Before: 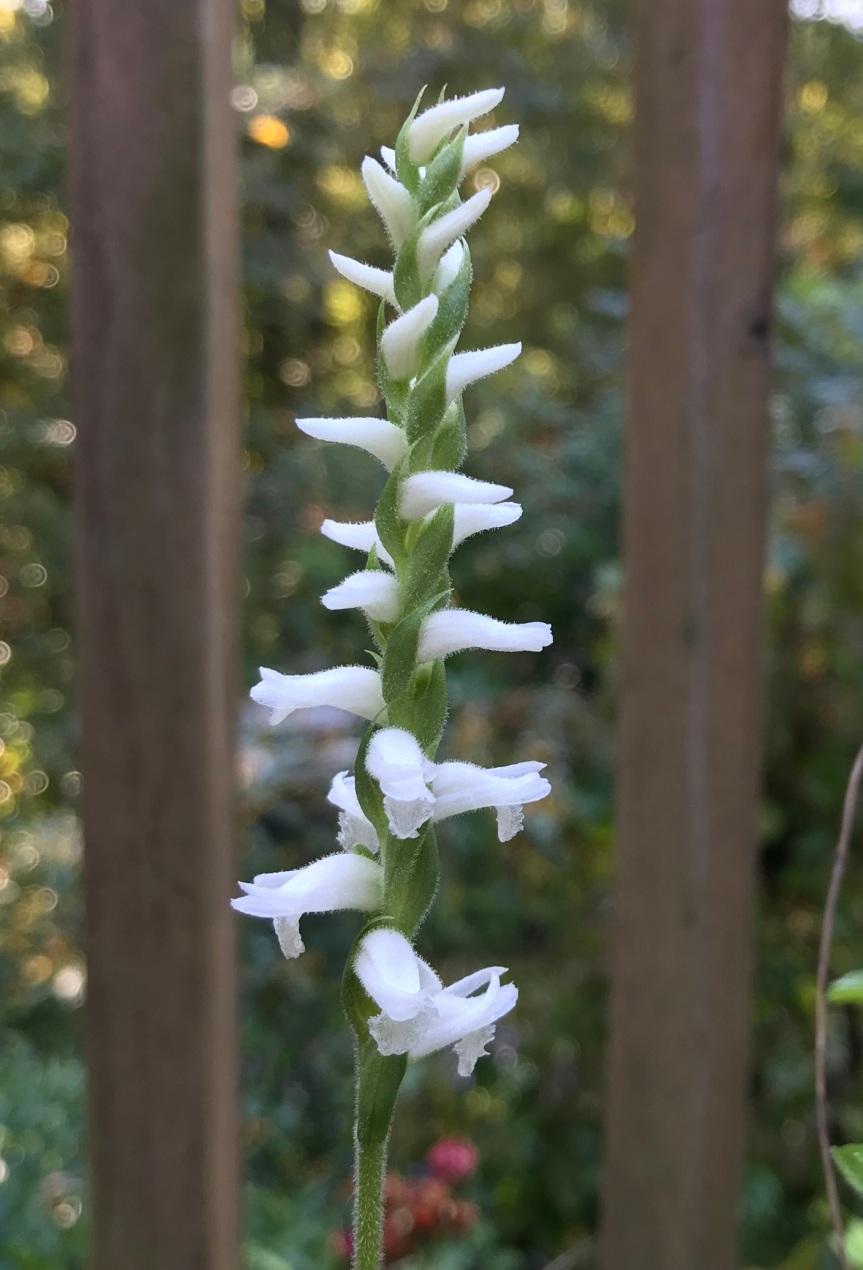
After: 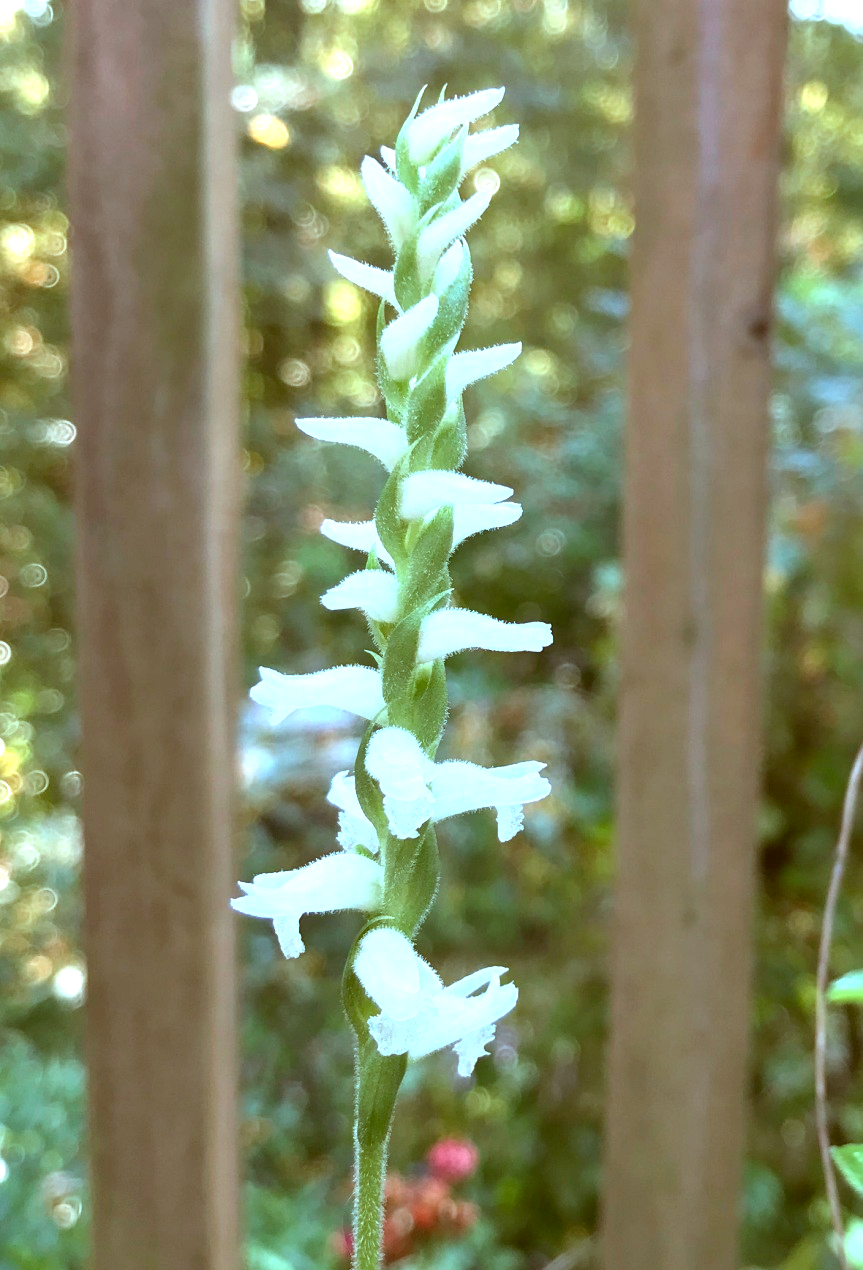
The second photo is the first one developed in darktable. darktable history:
exposure: black level correction 0, exposure 1.446 EV, compensate highlight preservation false
color correction: highlights a* -14.43, highlights b* -16.97, shadows a* 10.65, shadows b* 28.88
